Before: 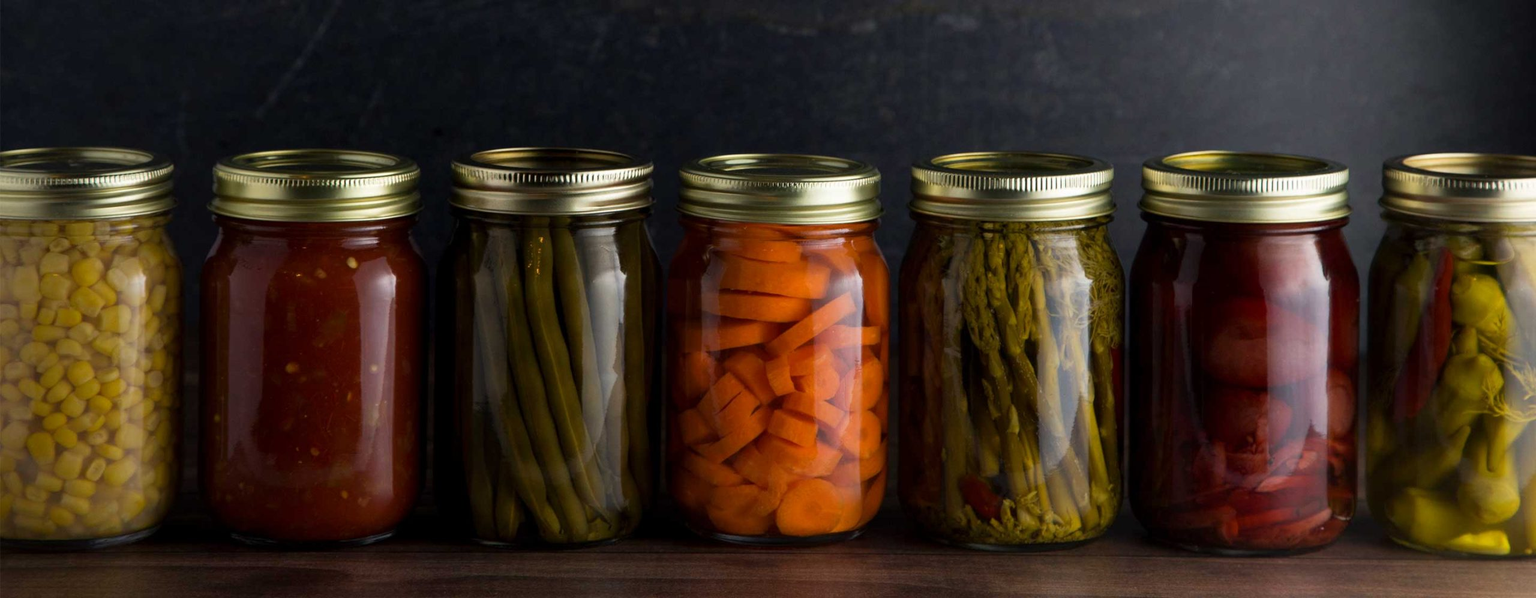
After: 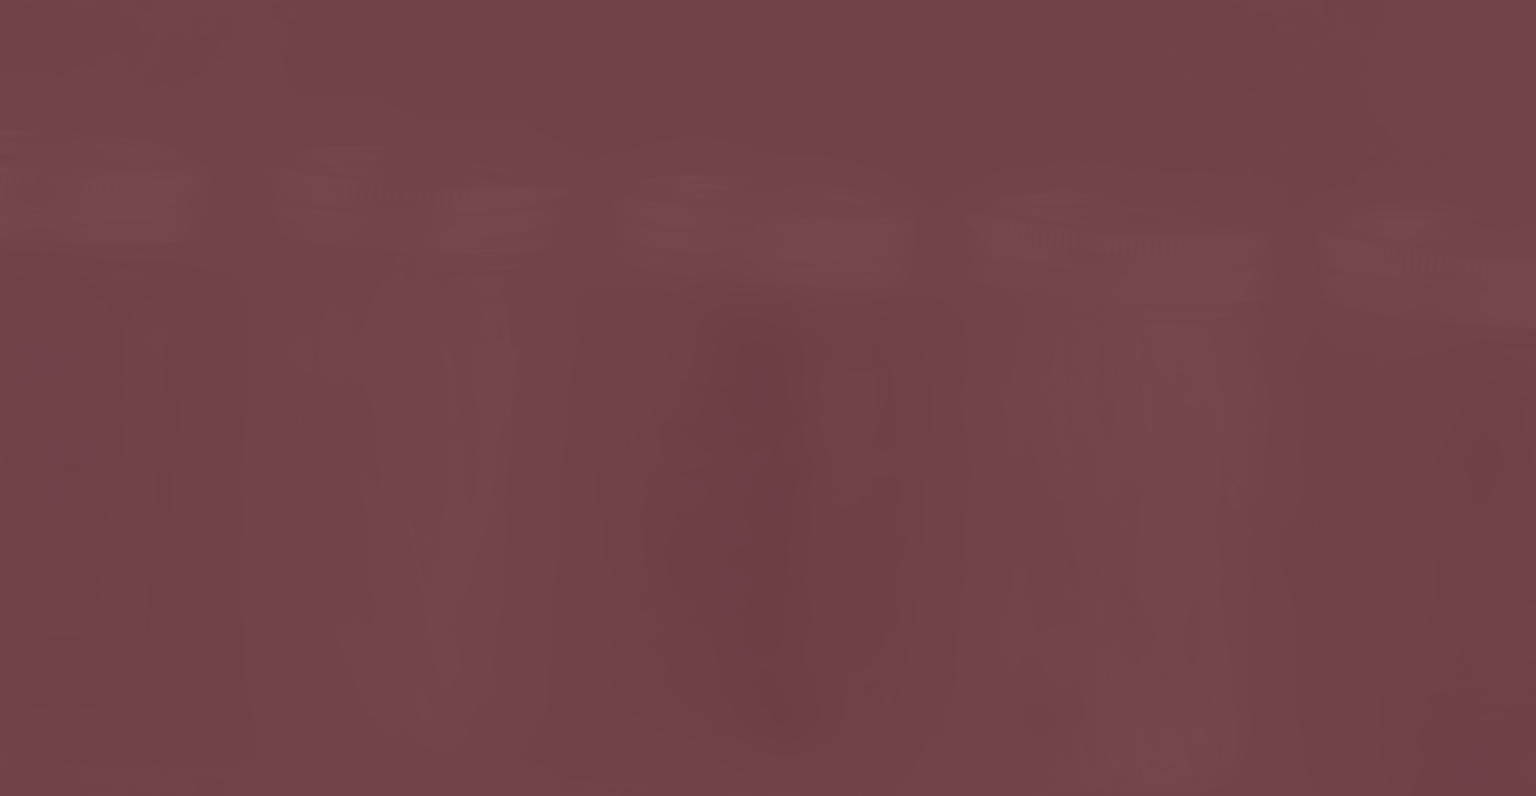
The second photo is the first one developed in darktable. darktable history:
crop and rotate: angle -3.27°, left 14.277%, top 0.028%, right 10.766%, bottom 0.028%
split-toning: compress 20%
filmic rgb: black relative exposure -7.65 EV, white relative exposure 4.56 EV, hardness 3.61, color science v6 (2022)
contrast brightness saturation: contrast -0.99, brightness -0.17, saturation 0.75
color correction: highlights a* 4.02, highlights b* 4.98, shadows a* -7.55, shadows b* 4.98
white balance: emerald 1
exposure: exposure 0.131 EV, compensate highlight preservation false
monochrome: a -74.22, b 78.2
